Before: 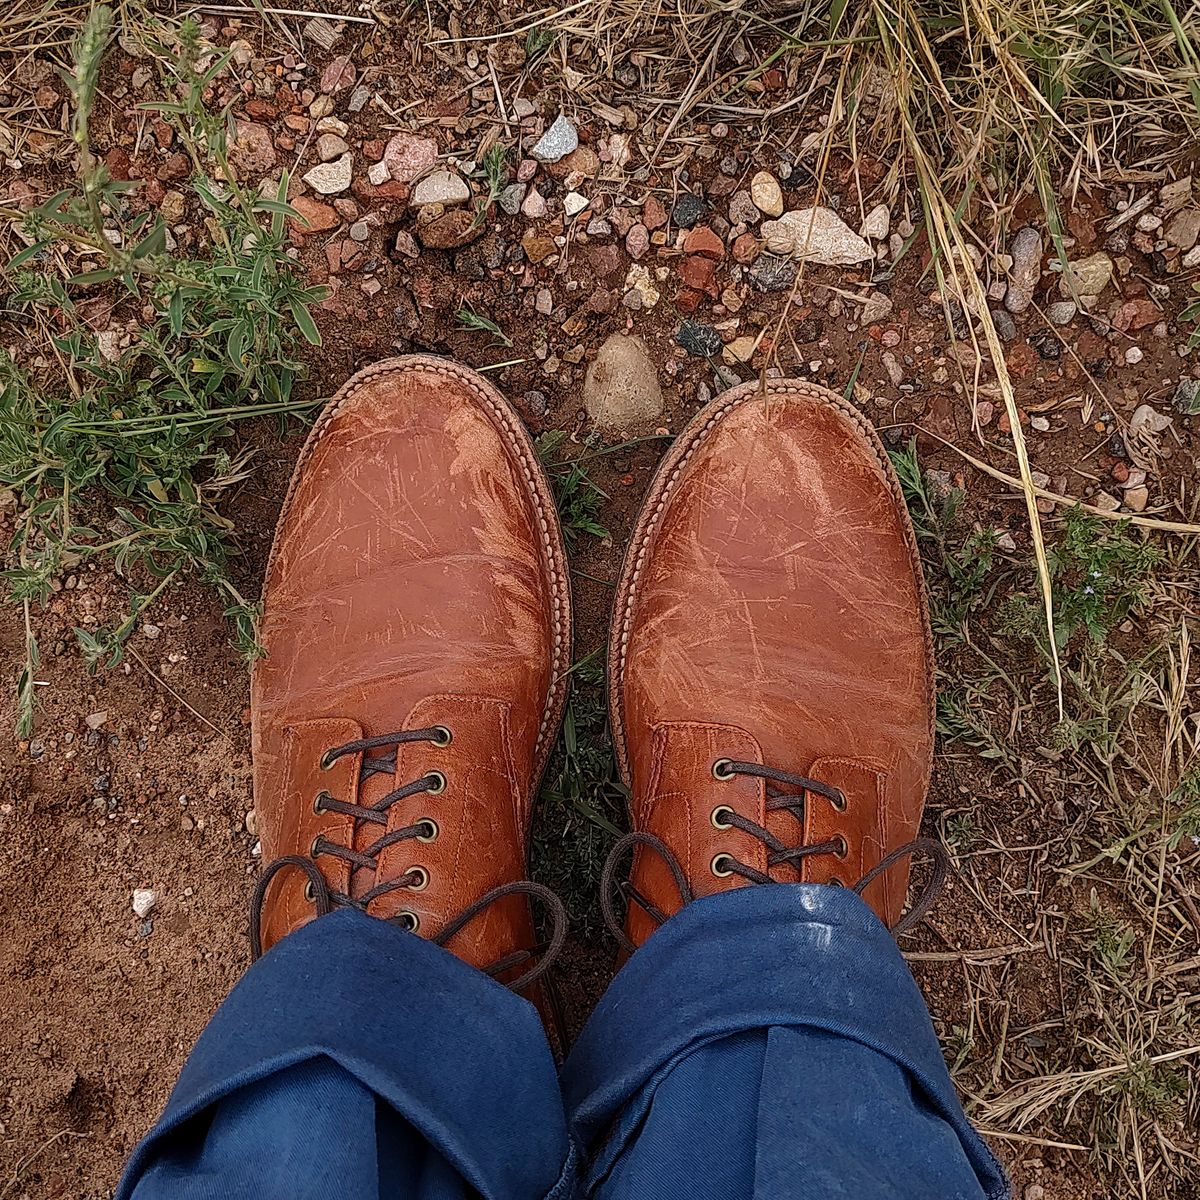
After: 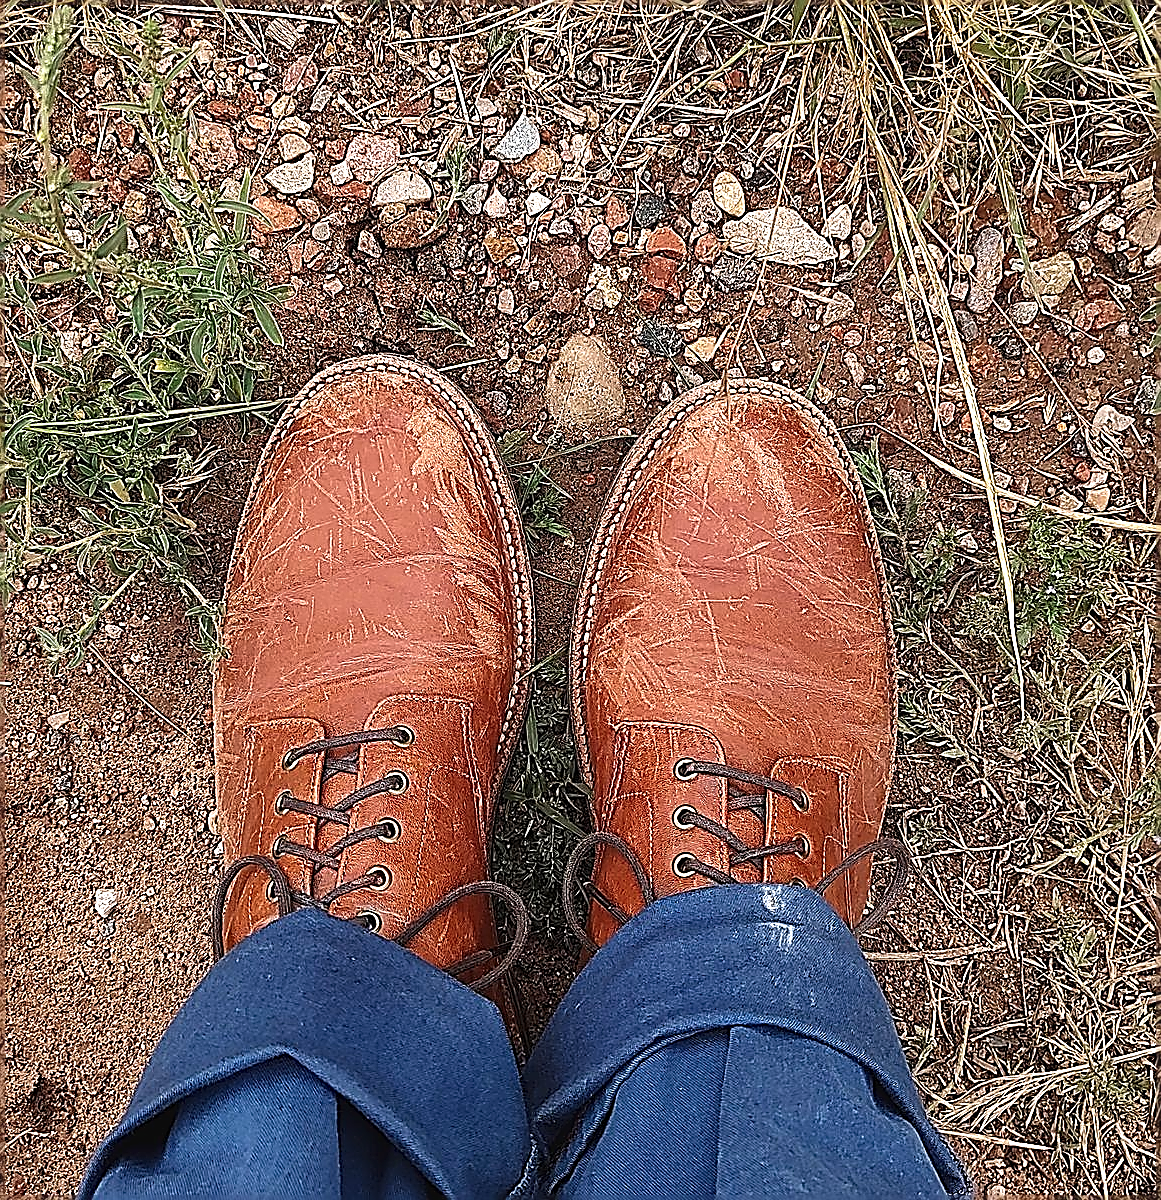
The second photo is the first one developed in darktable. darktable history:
exposure: black level correction -0.002, exposure 0.708 EV, compensate exposure bias true, compensate highlight preservation false
tone equalizer: on, module defaults
crop and rotate: left 3.238%
sharpen: amount 2
